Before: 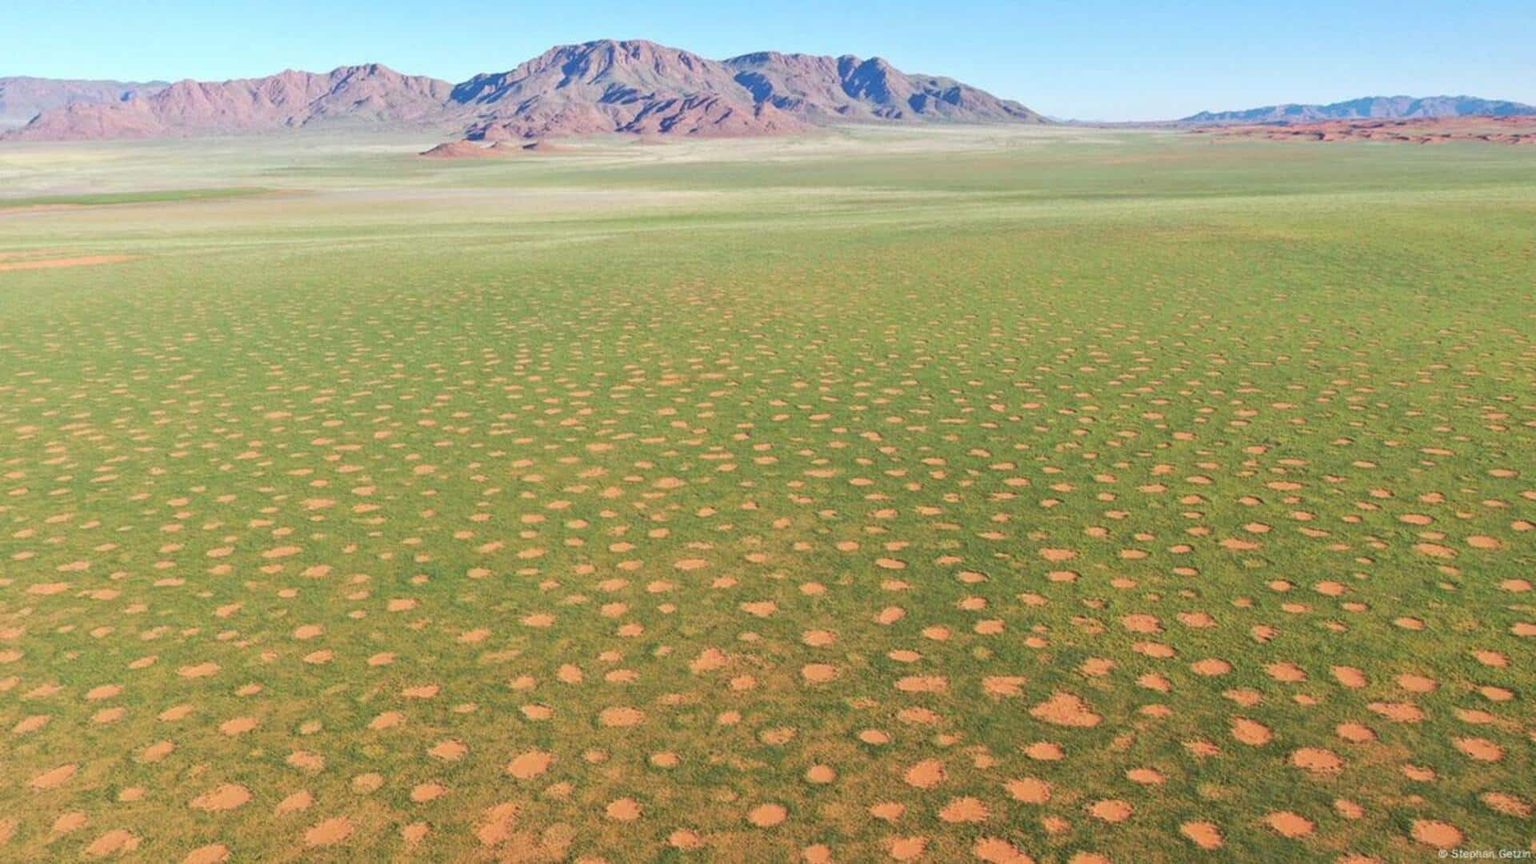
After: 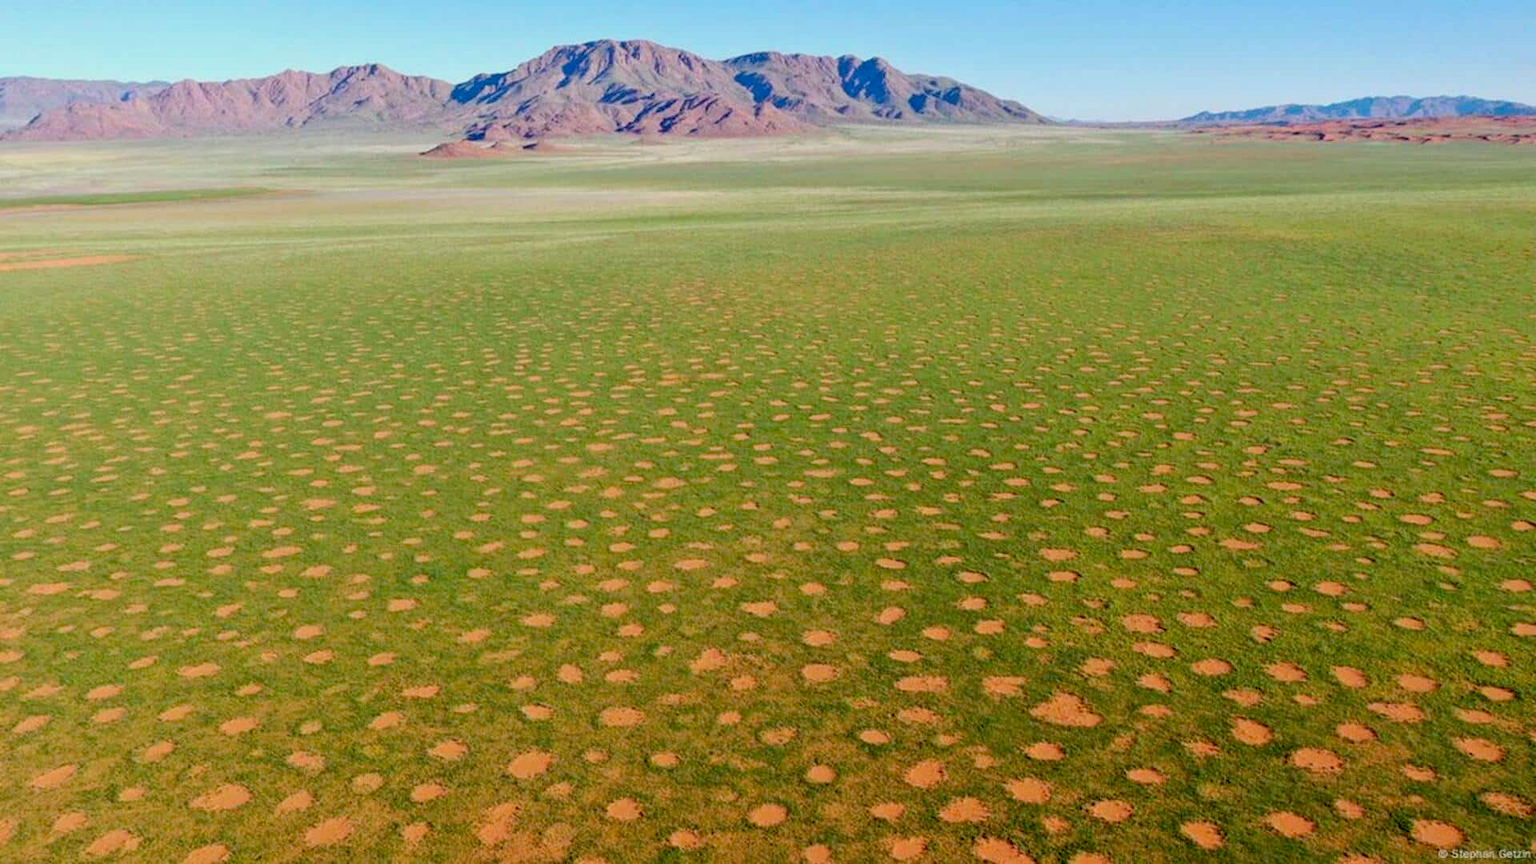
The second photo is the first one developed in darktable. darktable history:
contrast brightness saturation: saturation 0.099
exposure: black level correction 0.044, exposure -0.227 EV, compensate highlight preservation false
